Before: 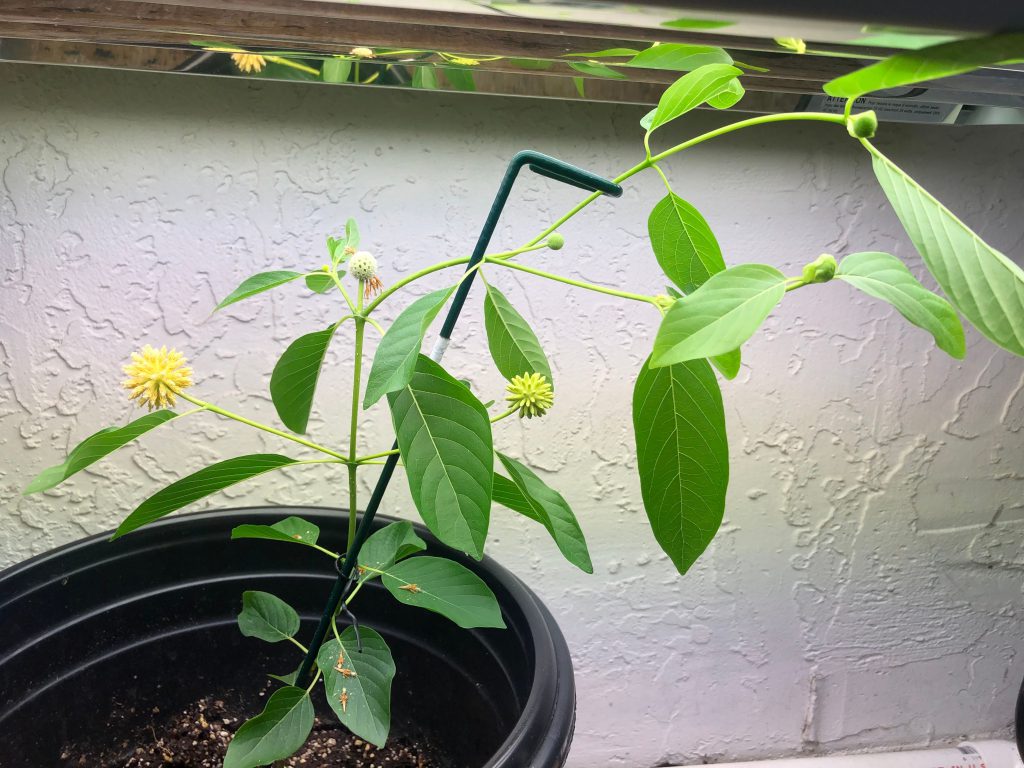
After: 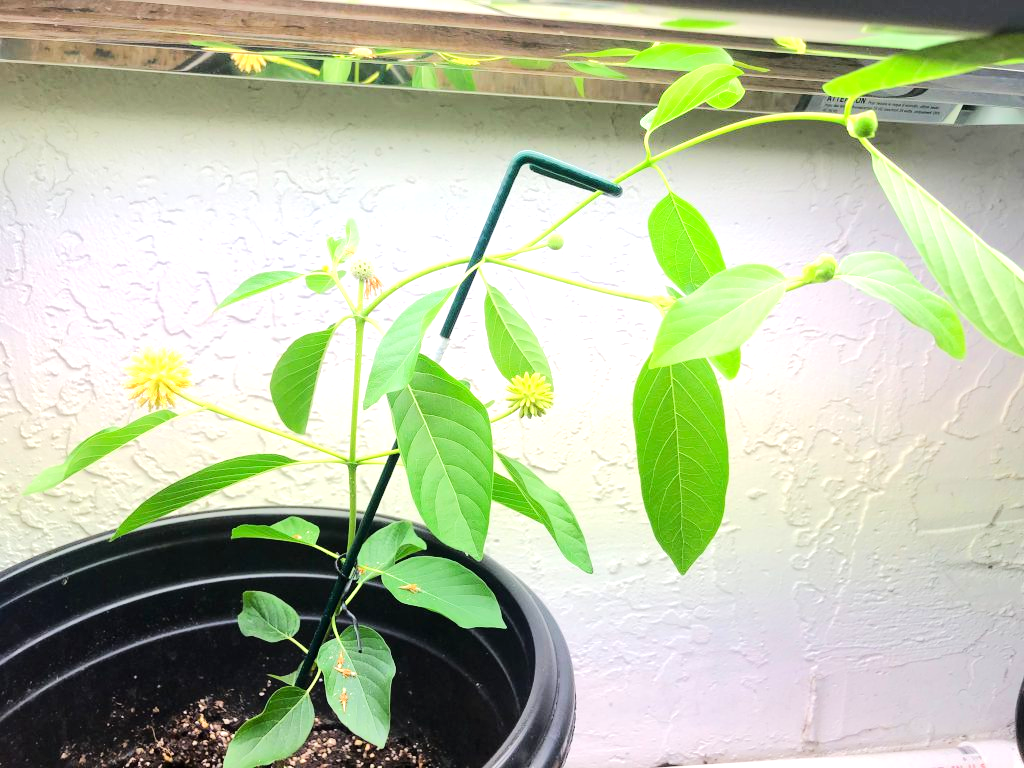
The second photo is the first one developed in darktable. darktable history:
exposure: exposure 0.514 EV, compensate exposure bias true, compensate highlight preservation false
tone equalizer: -7 EV 0.163 EV, -6 EV 0.613 EV, -5 EV 1.17 EV, -4 EV 1.33 EV, -3 EV 1.16 EV, -2 EV 0.6 EV, -1 EV 0.151 EV, edges refinement/feathering 500, mask exposure compensation -1.57 EV, preserve details no
